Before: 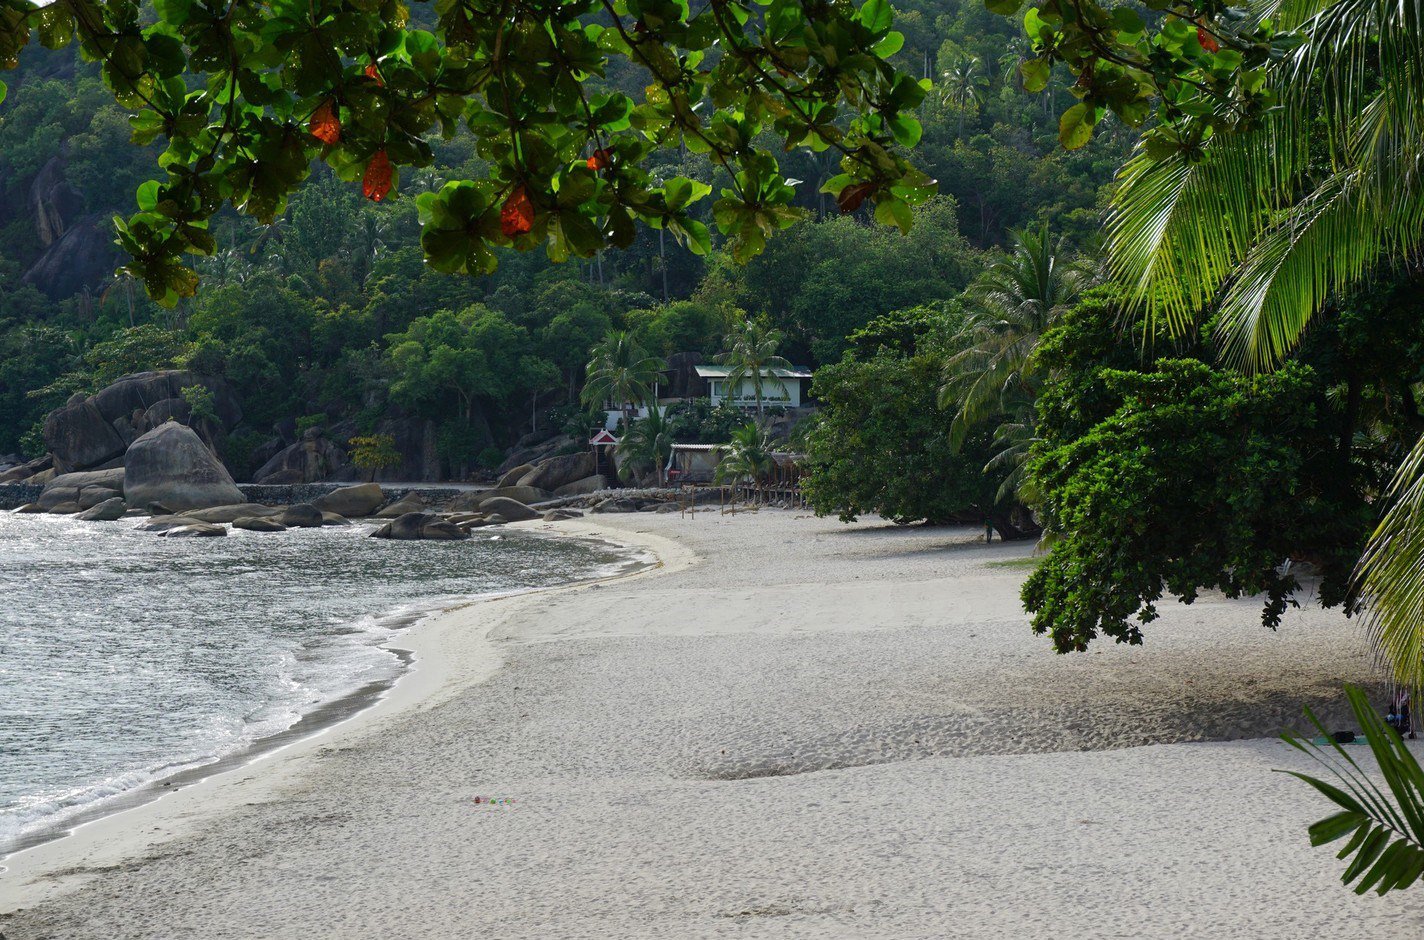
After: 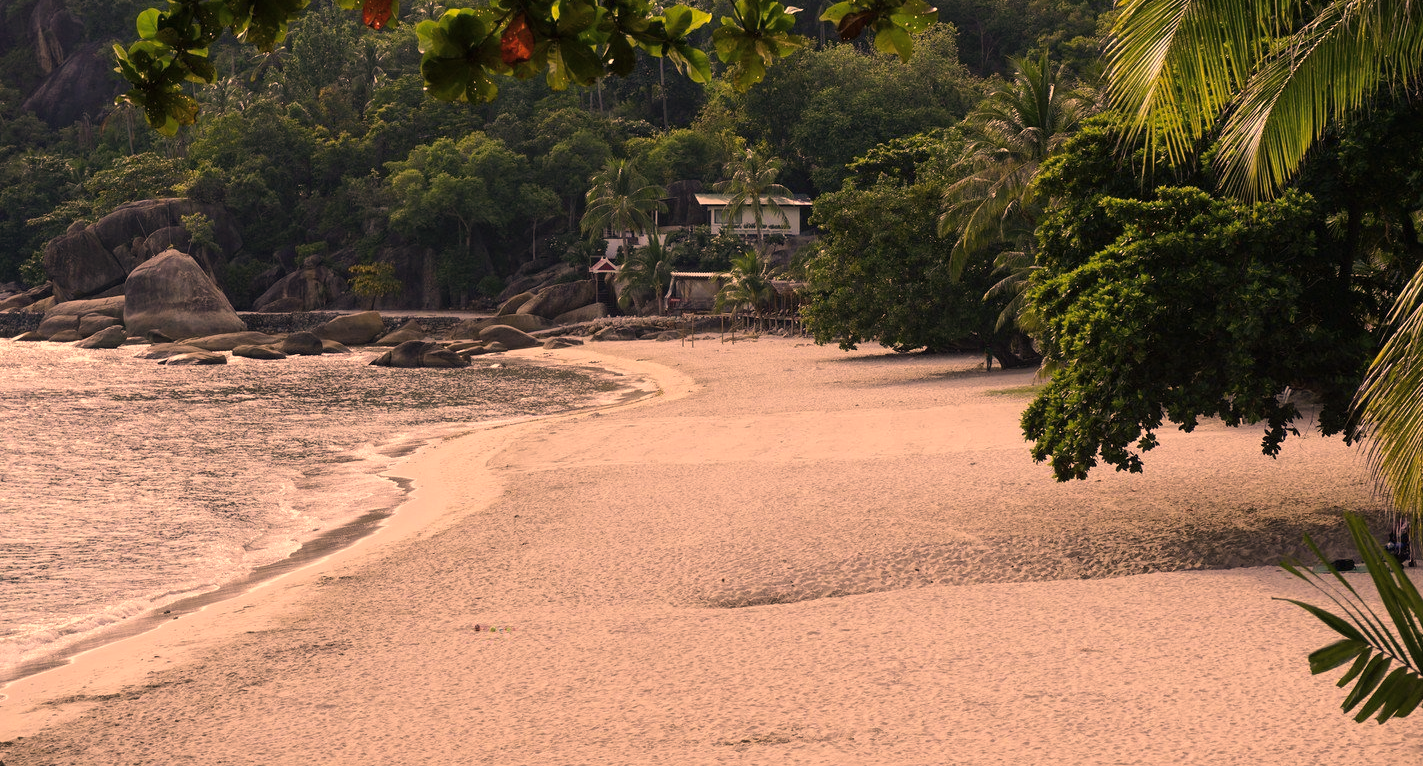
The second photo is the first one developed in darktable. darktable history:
crop and rotate: top 18.436%
color balance rgb: shadows lift › chroma 0.722%, shadows lift › hue 113.34°, highlights gain › chroma 2.997%, highlights gain › hue 75.88°, perceptual saturation grading › global saturation 0.326%, perceptual brilliance grading › highlights 5.949%, perceptual brilliance grading › mid-tones 17.758%, perceptual brilliance grading › shadows -5.326%, global vibrance 16.42%, saturation formula JzAzBz (2021)
color correction: highlights a* 39.88, highlights b* 39.91, saturation 0.691
